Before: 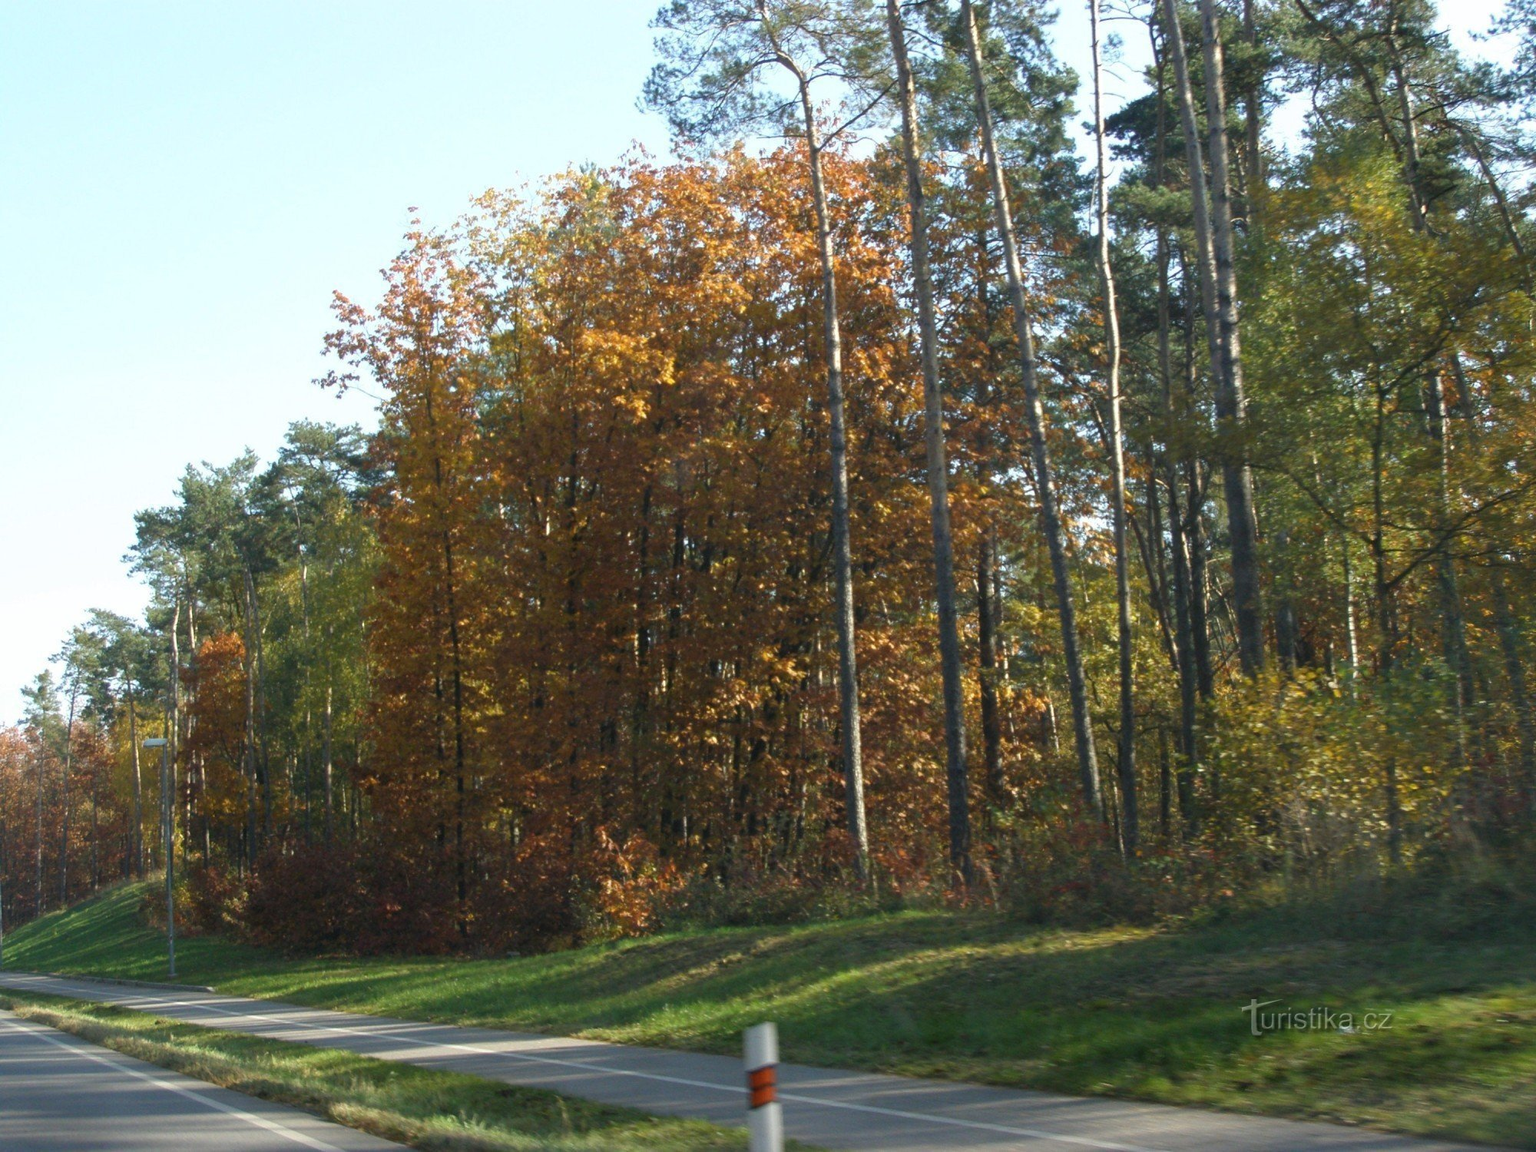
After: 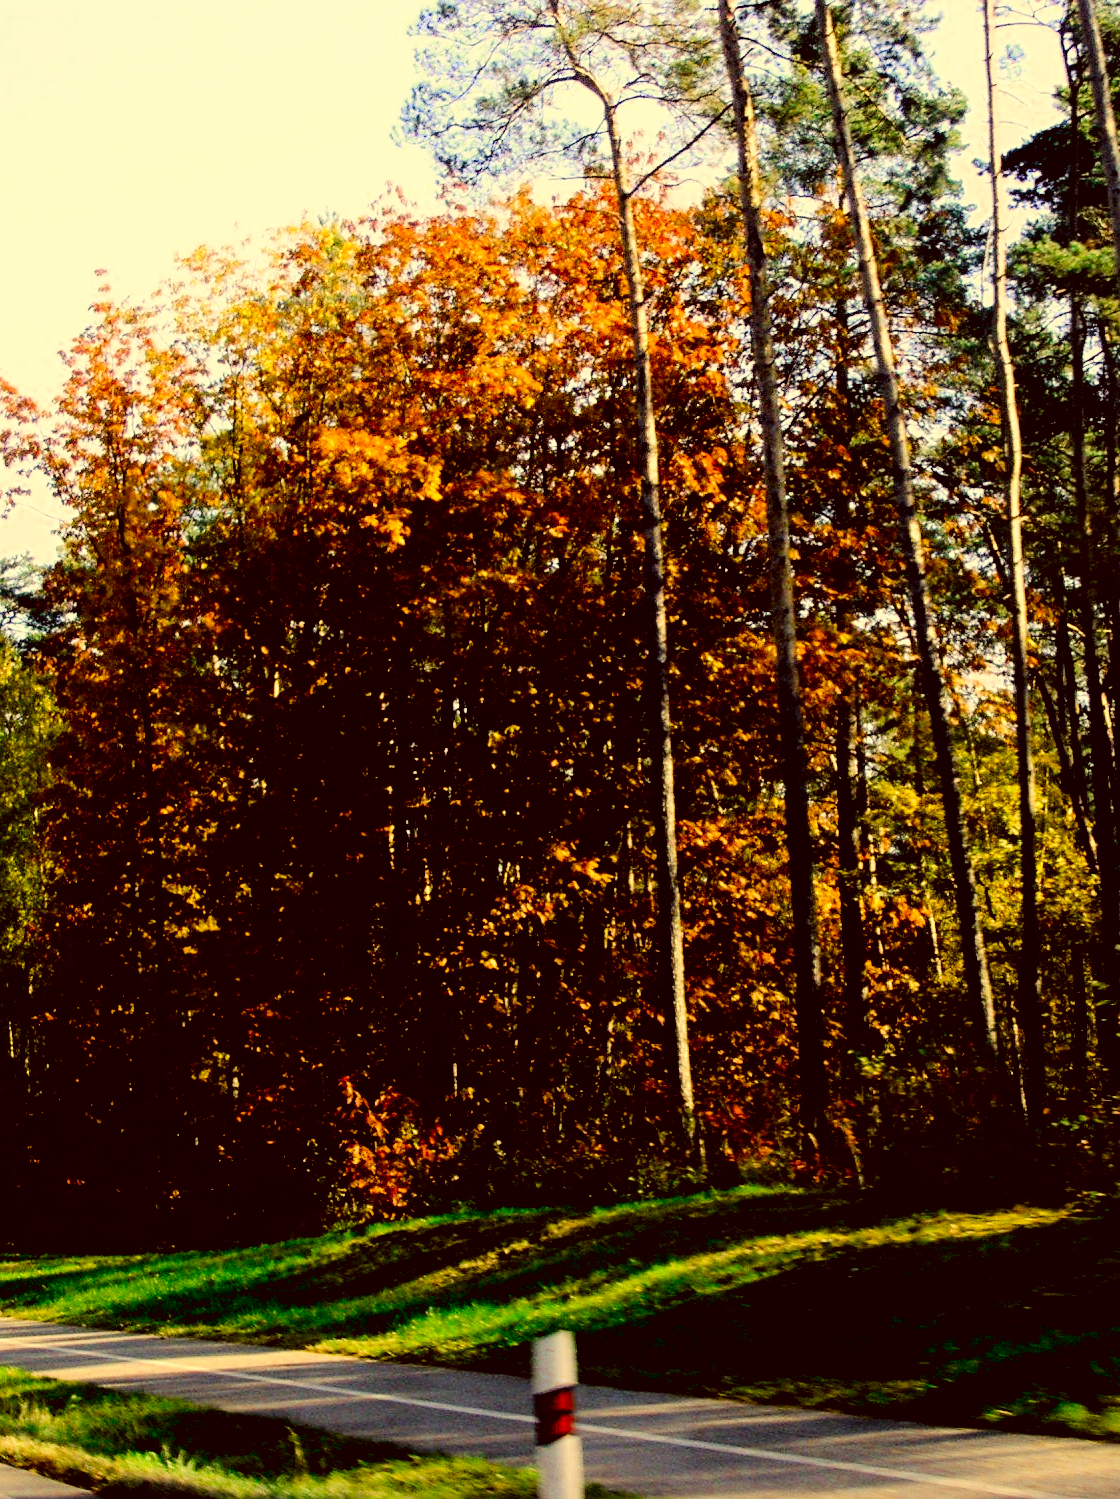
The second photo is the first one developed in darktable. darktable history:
color zones: curves: ch0 [(0, 0.5) (0.125, 0.4) (0.25, 0.5) (0.375, 0.4) (0.5, 0.4) (0.625, 0.6) (0.75, 0.6) (0.875, 0.5)]; ch1 [(0, 0.4) (0.125, 0.5) (0.25, 0.4) (0.375, 0.4) (0.5, 0.4) (0.625, 0.4) (0.75, 0.5) (0.875, 0.4)]; ch2 [(0, 0.6) (0.125, 0.5) (0.25, 0.5) (0.375, 0.6) (0.5, 0.6) (0.625, 0.5) (0.75, 0.5) (0.875, 0.5)]
color correction: highlights a* 10.12, highlights b* 38.73, shadows a* 13.92, shadows b* 3.05
contrast brightness saturation: contrast 0.088, saturation 0.272
exposure: black level correction 0.047, exposure 0.012 EV, compensate highlight preservation false
crop: left 21.886%, right 22.07%, bottom 0.015%
tone curve: curves: ch0 [(0, 0) (0.004, 0) (0.133, 0.071) (0.341, 0.453) (0.839, 0.922) (1, 1)], color space Lab, linked channels, preserve colors none
sharpen: radius 1.507, amount 0.413, threshold 1.259
